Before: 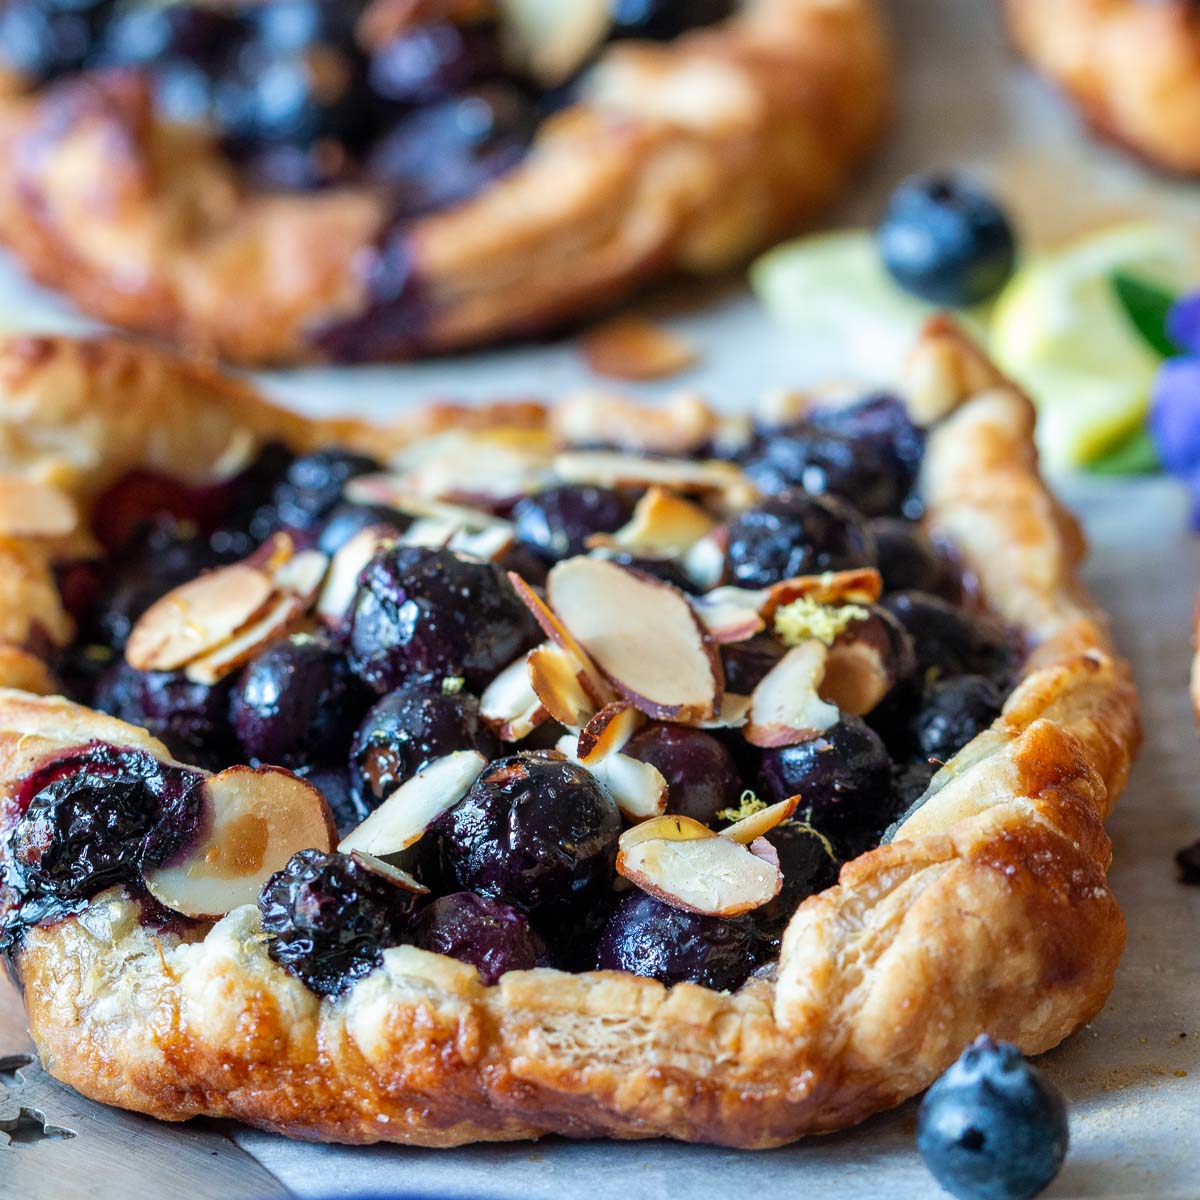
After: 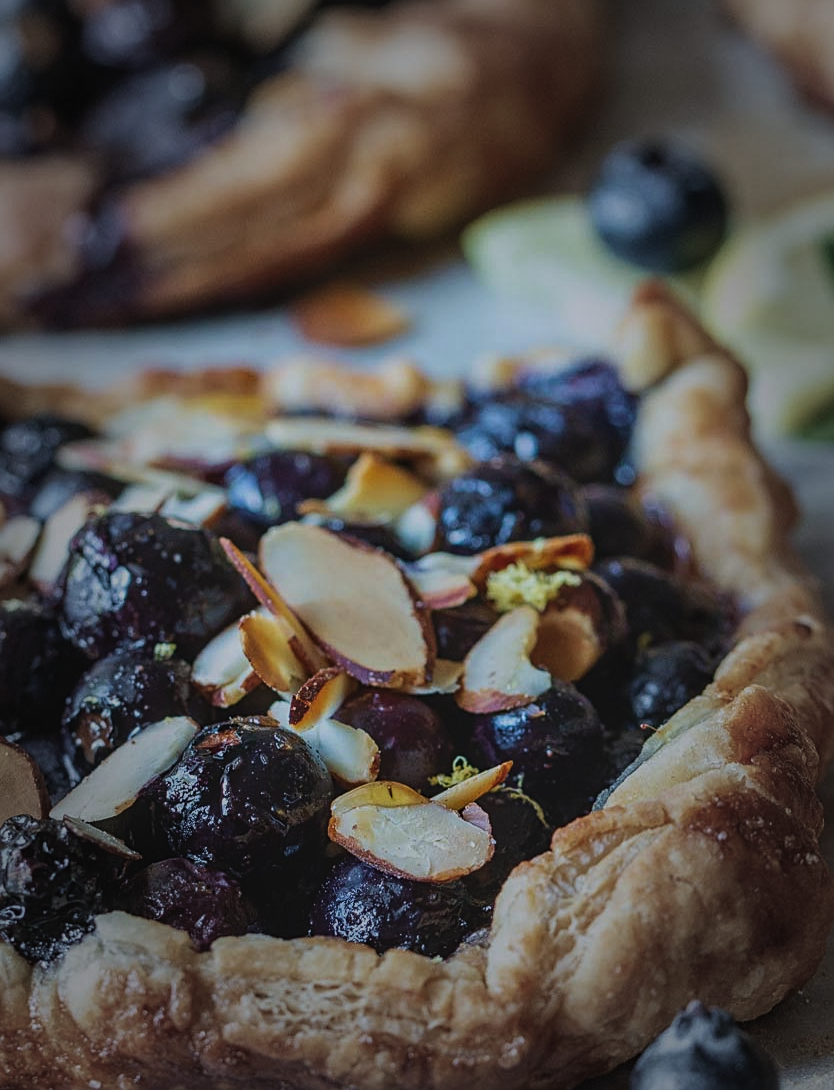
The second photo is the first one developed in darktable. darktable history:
white balance: red 0.983, blue 1.036
crop and rotate: left 24.034%, top 2.838%, right 6.406%, bottom 6.299%
vignetting: fall-off start 48.41%, automatic ratio true, width/height ratio 1.29, unbound false
exposure: black level correction -0.016, exposure -1.018 EV, compensate highlight preservation false
local contrast: on, module defaults
sharpen: radius 2.167, amount 0.381, threshold 0
velvia: on, module defaults
